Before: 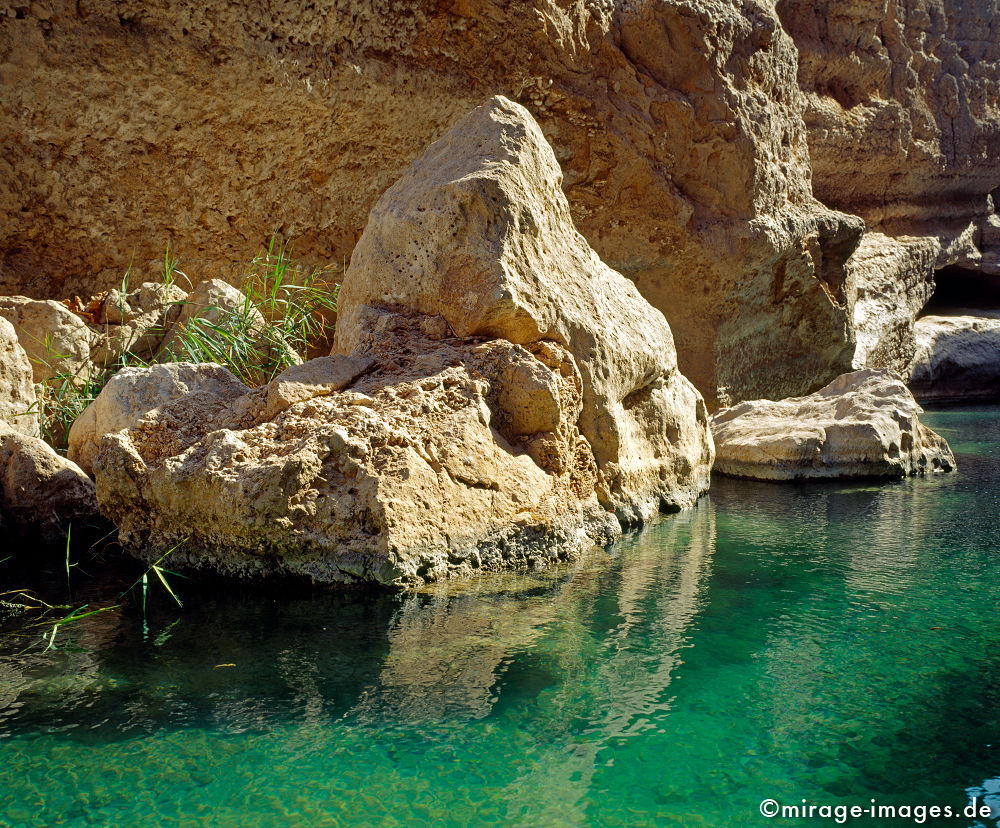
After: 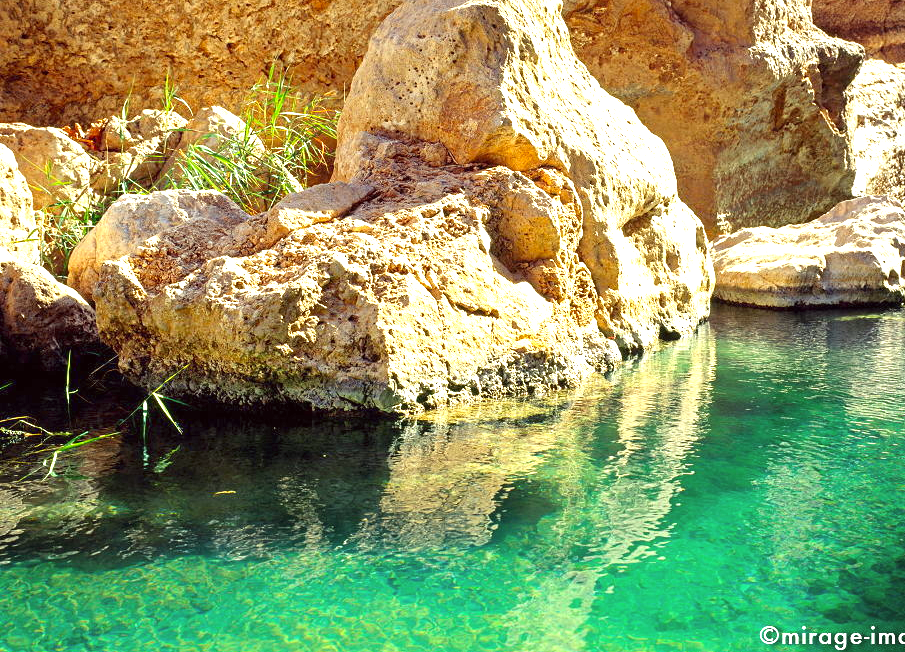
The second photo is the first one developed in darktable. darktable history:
exposure: black level correction 0, exposure 1.5 EV, compensate exposure bias true, compensate highlight preservation false
crop: top 20.916%, right 9.437%, bottom 0.316%
color correction: highlights a* -0.95, highlights b* 4.5, shadows a* 3.55
color zones: curves: ch1 [(0, 0.525) (0.143, 0.556) (0.286, 0.52) (0.429, 0.5) (0.571, 0.5) (0.714, 0.5) (0.857, 0.503) (1, 0.525)]
